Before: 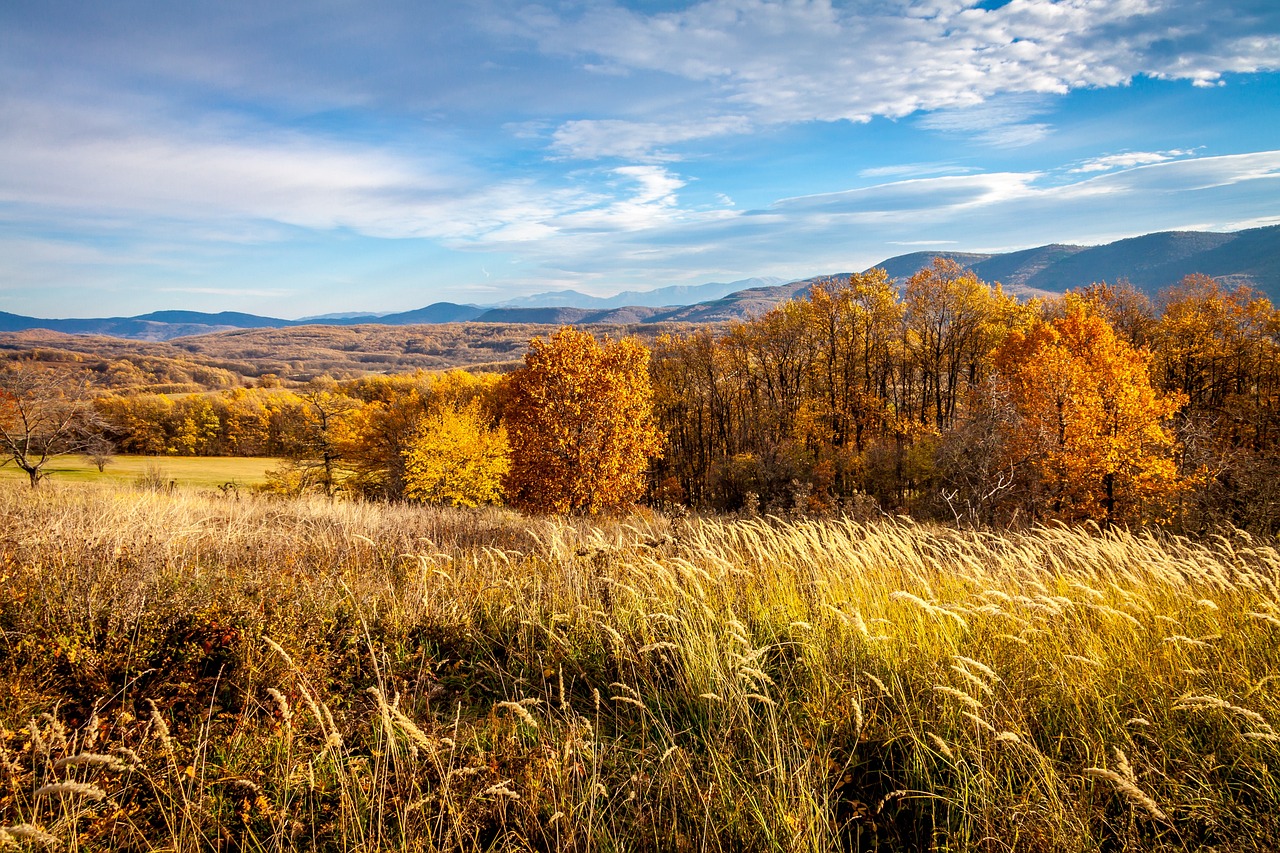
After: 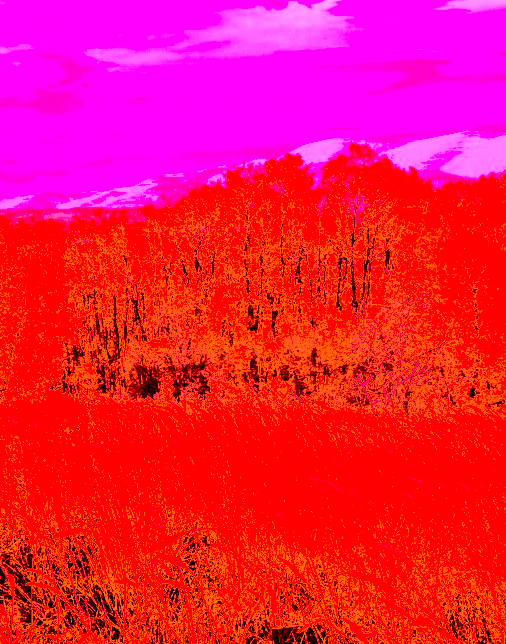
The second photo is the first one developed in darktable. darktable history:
color balance rgb: perceptual saturation grading › global saturation 20%, global vibrance 20%
contrast brightness saturation: contrast 0.39, brightness 0.1
white balance: red 4.26, blue 1.802
crop: left 45.721%, top 13.393%, right 14.118%, bottom 10.01%
